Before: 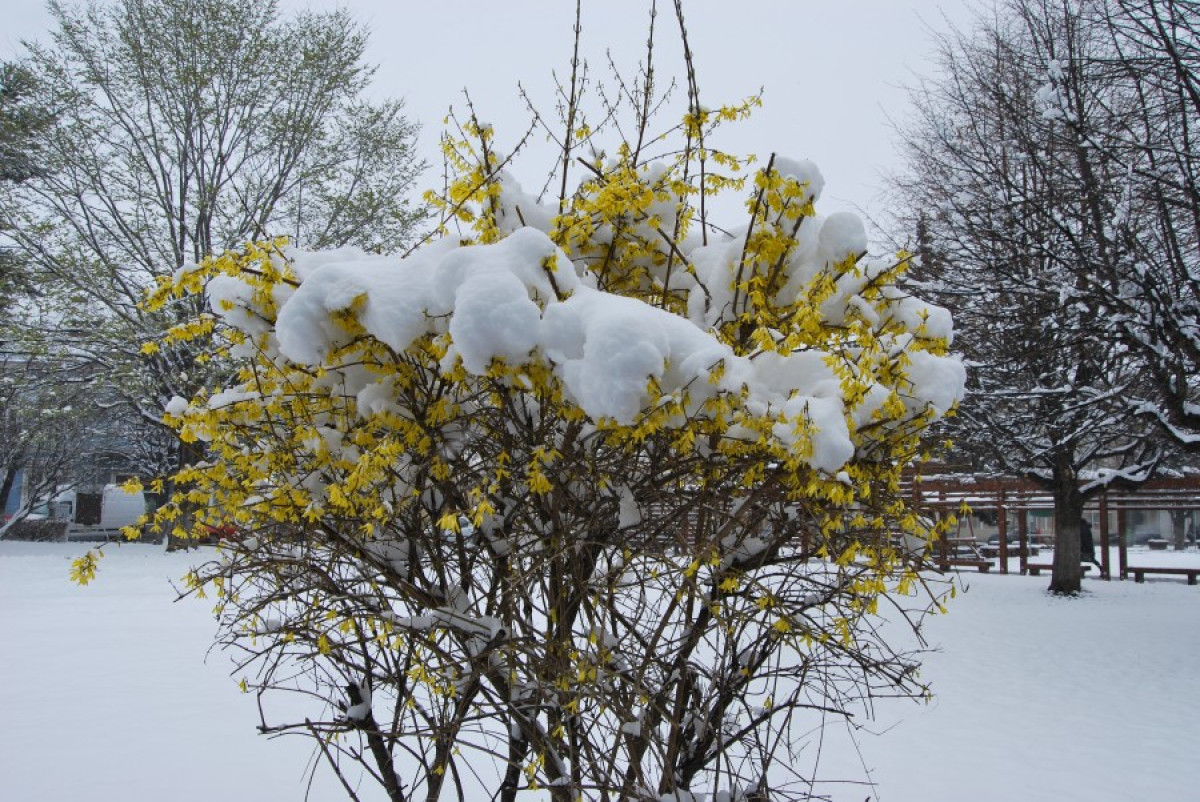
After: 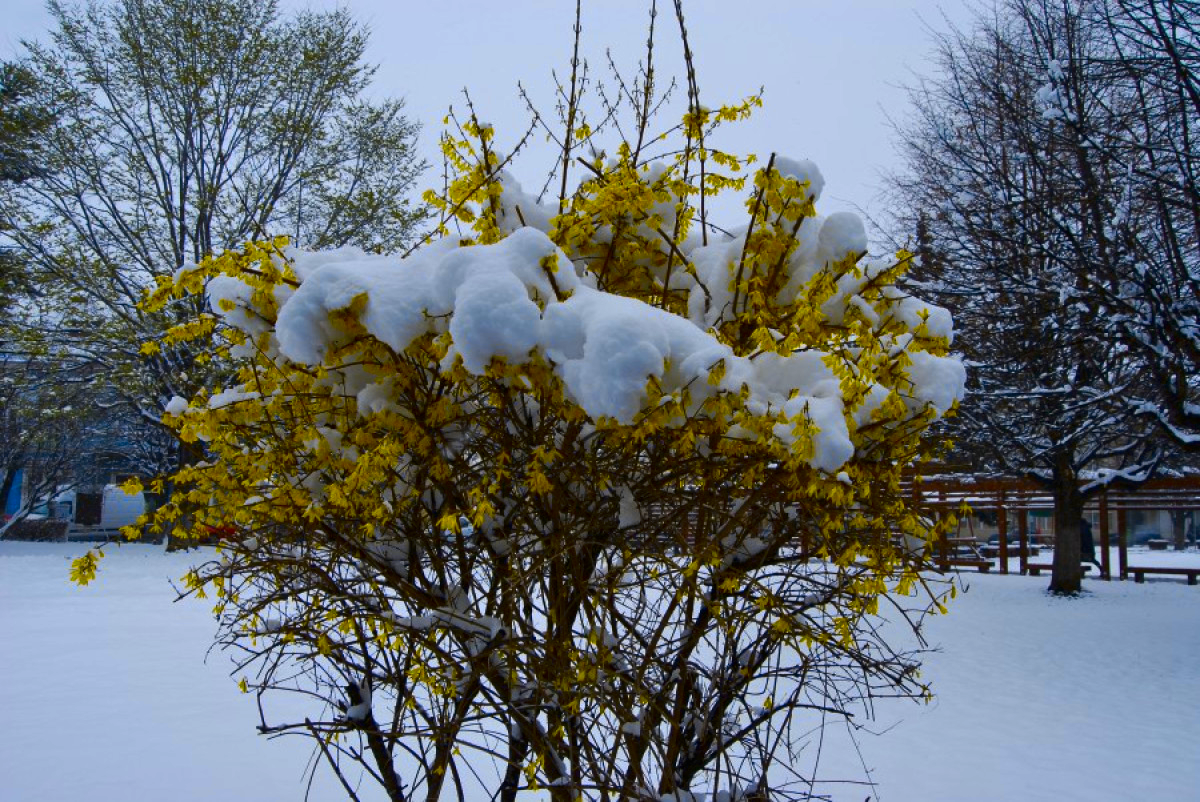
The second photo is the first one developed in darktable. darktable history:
color contrast: green-magenta contrast 1.12, blue-yellow contrast 1.95, unbound 0
contrast brightness saturation: brightness -0.25, saturation 0.2
